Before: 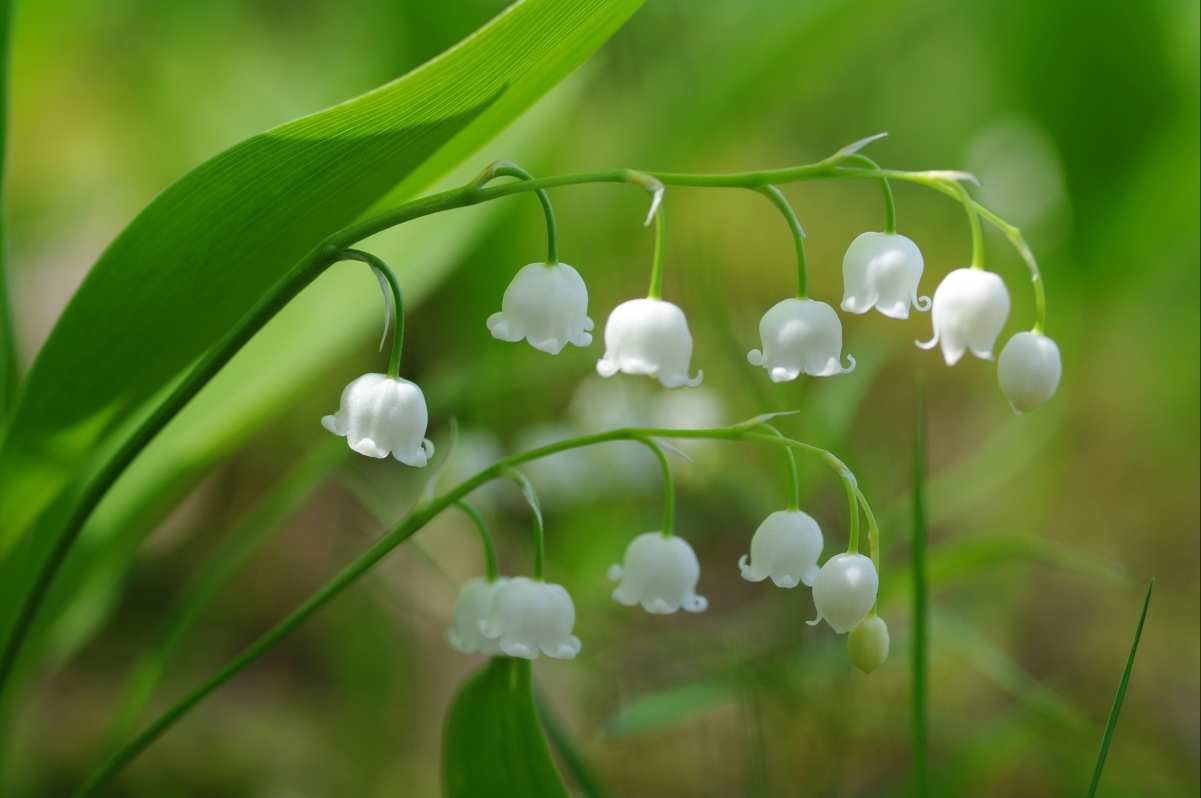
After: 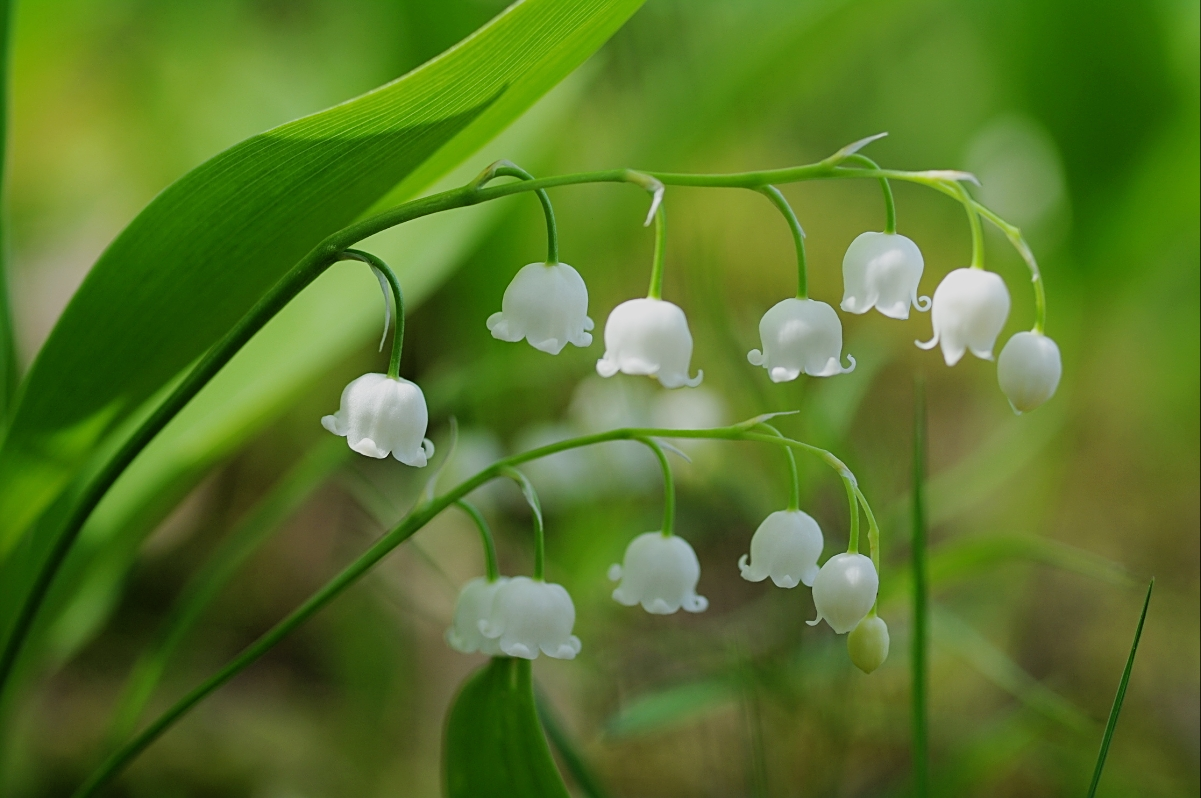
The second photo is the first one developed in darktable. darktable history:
filmic rgb: black relative exposure -7.65 EV, hardness 4.02, contrast 1.1, highlights saturation mix -30%
sharpen: on, module defaults
